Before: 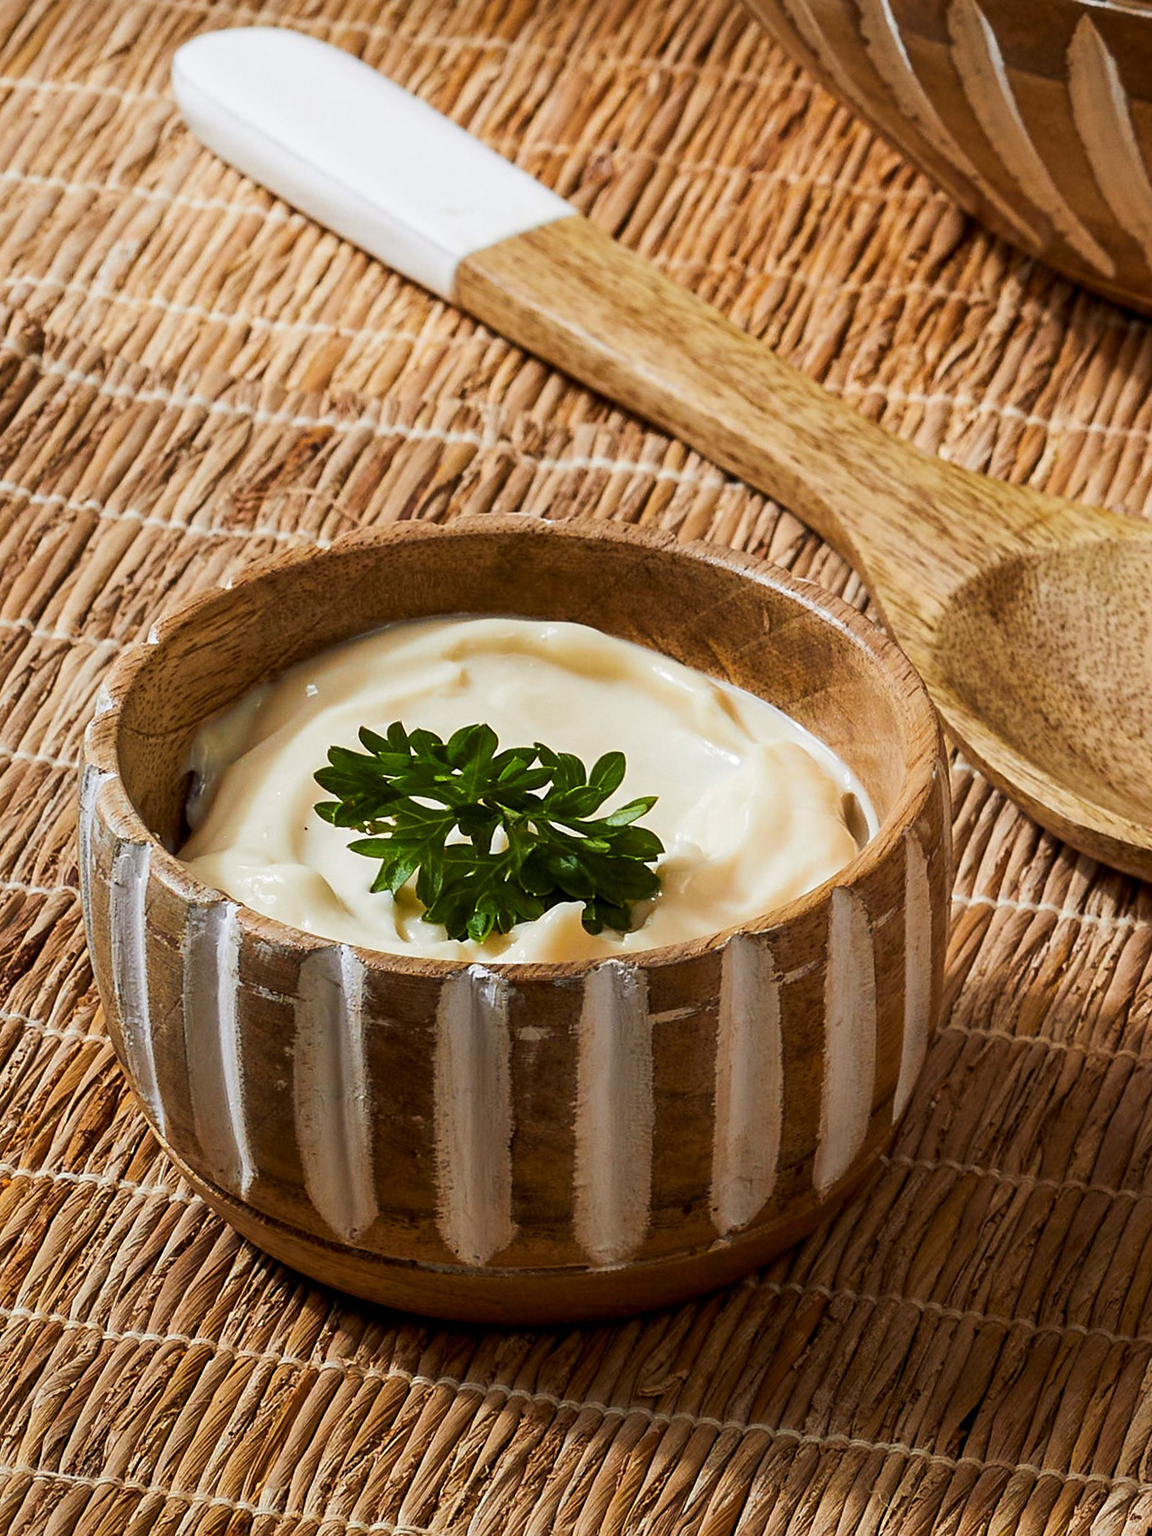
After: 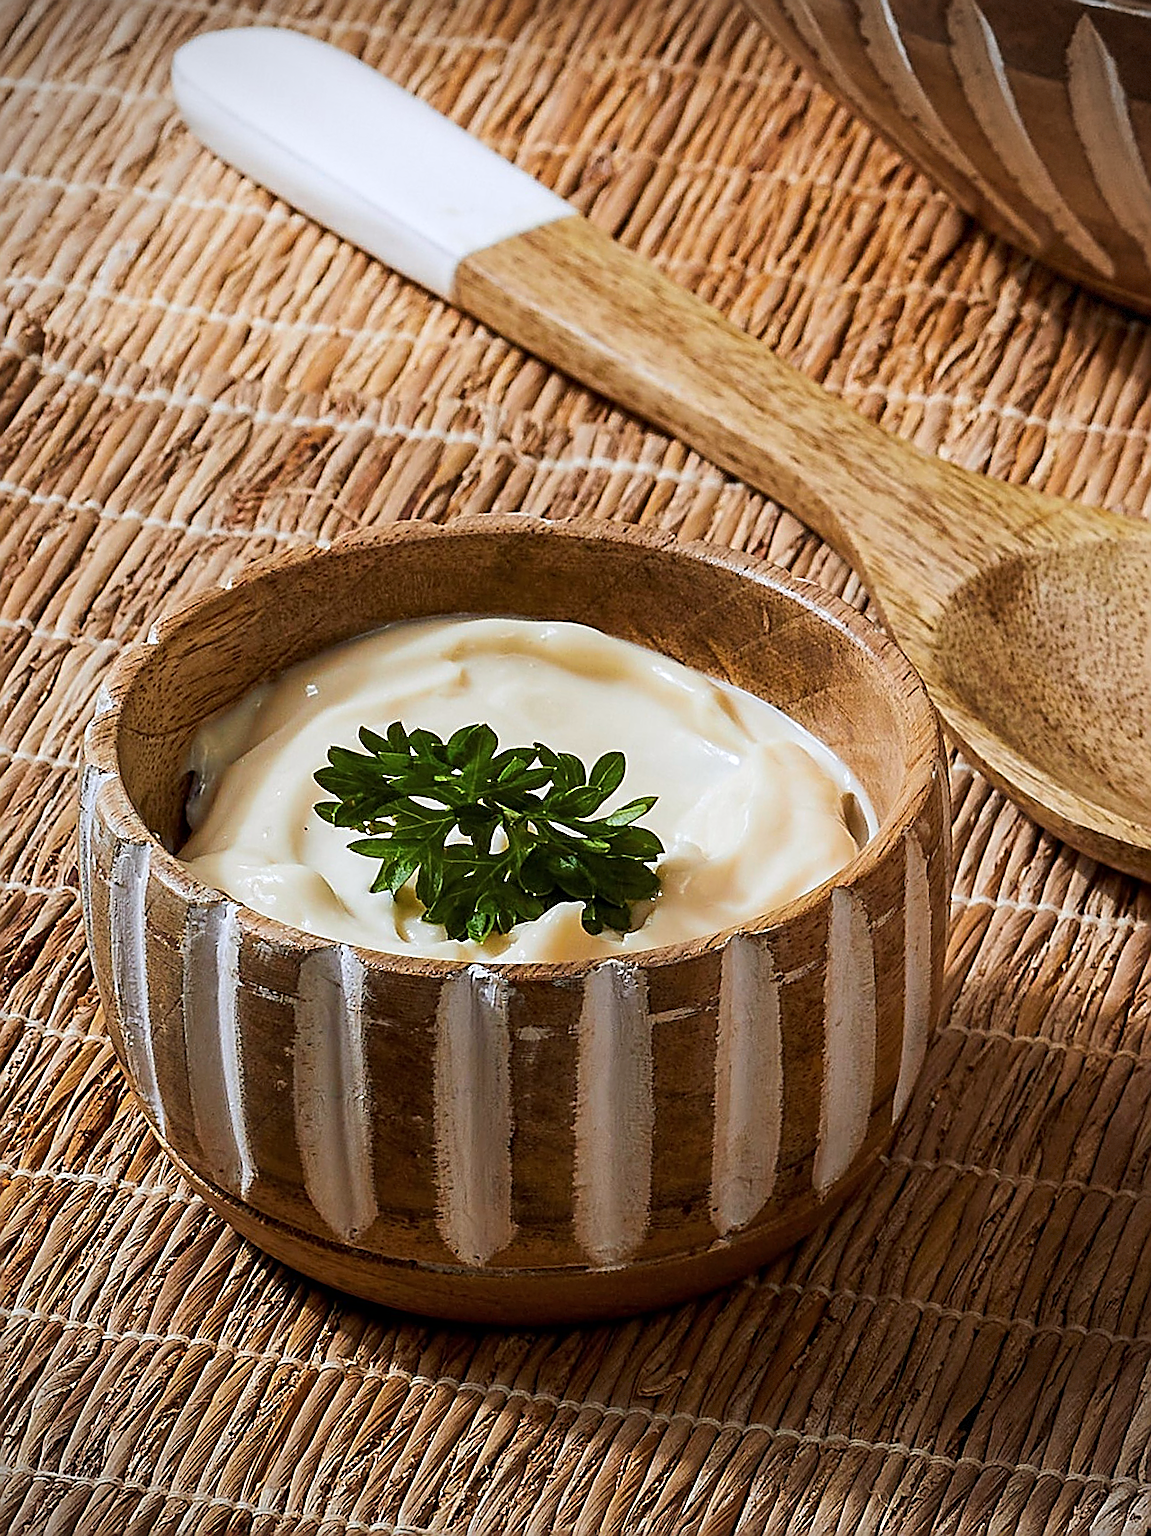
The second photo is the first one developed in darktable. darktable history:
sharpen: radius 1.71, amount 1.277
color correction: highlights a* -0.121, highlights b* -5.32, shadows a* -0.12, shadows b* -0.101
vignetting: brightness -0.405, saturation -0.311, dithering 8-bit output
